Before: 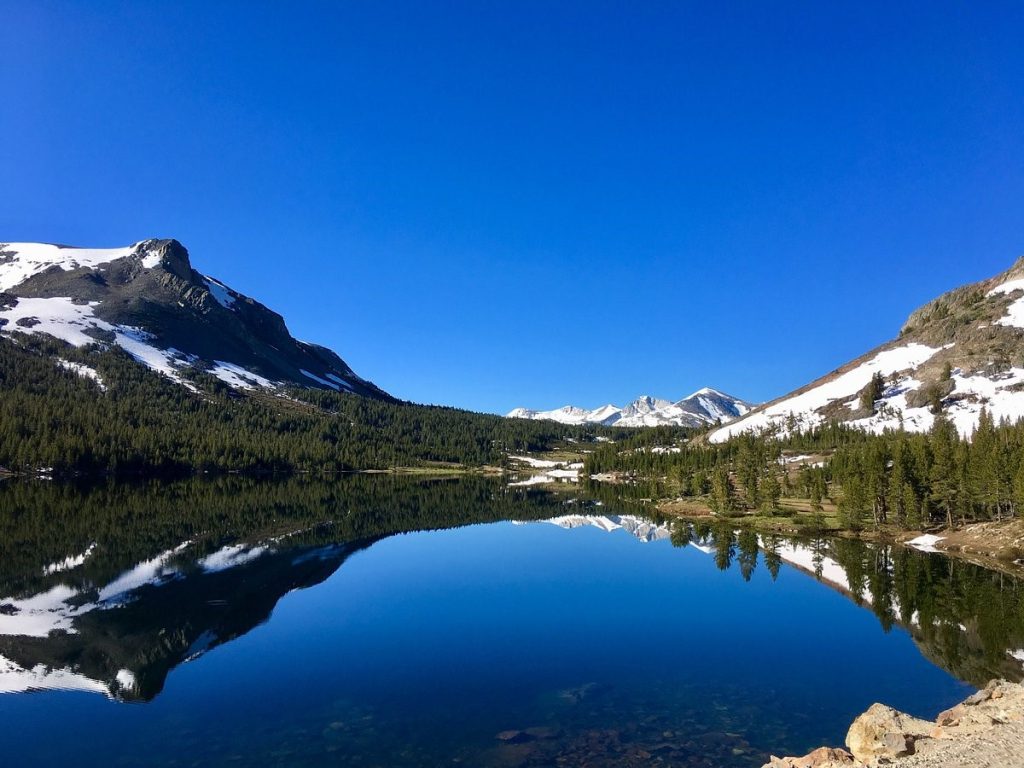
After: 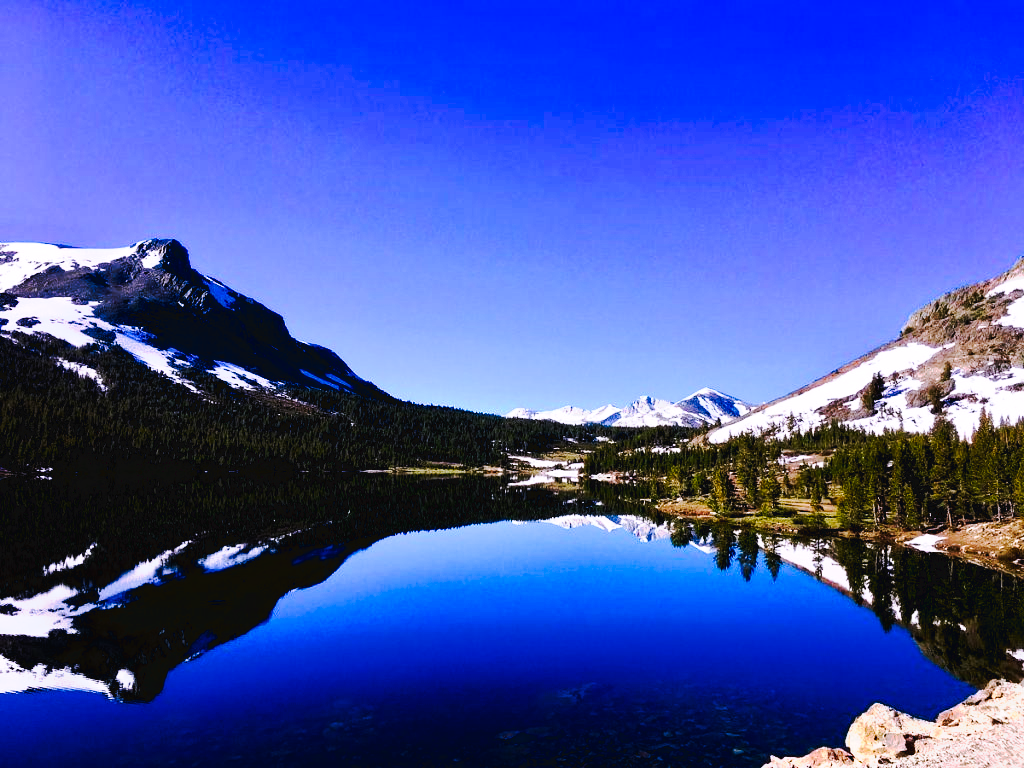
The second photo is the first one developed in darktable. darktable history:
white balance: red 1.042, blue 1.17
tone curve: curves: ch0 [(0, 0) (0.003, 0.043) (0.011, 0.043) (0.025, 0.035) (0.044, 0.042) (0.069, 0.035) (0.1, 0.03) (0.136, 0.017) (0.177, 0.03) (0.224, 0.06) (0.277, 0.118) (0.335, 0.189) (0.399, 0.297) (0.468, 0.483) (0.543, 0.631) (0.623, 0.746) (0.709, 0.823) (0.801, 0.944) (0.898, 0.966) (1, 1)], preserve colors none
